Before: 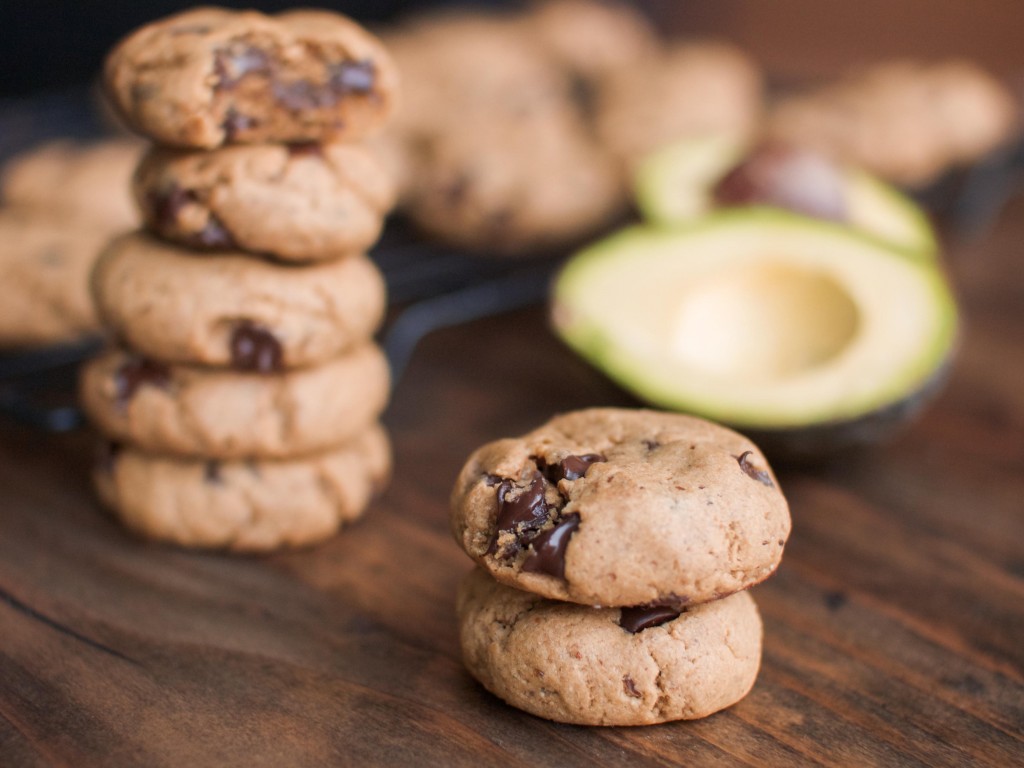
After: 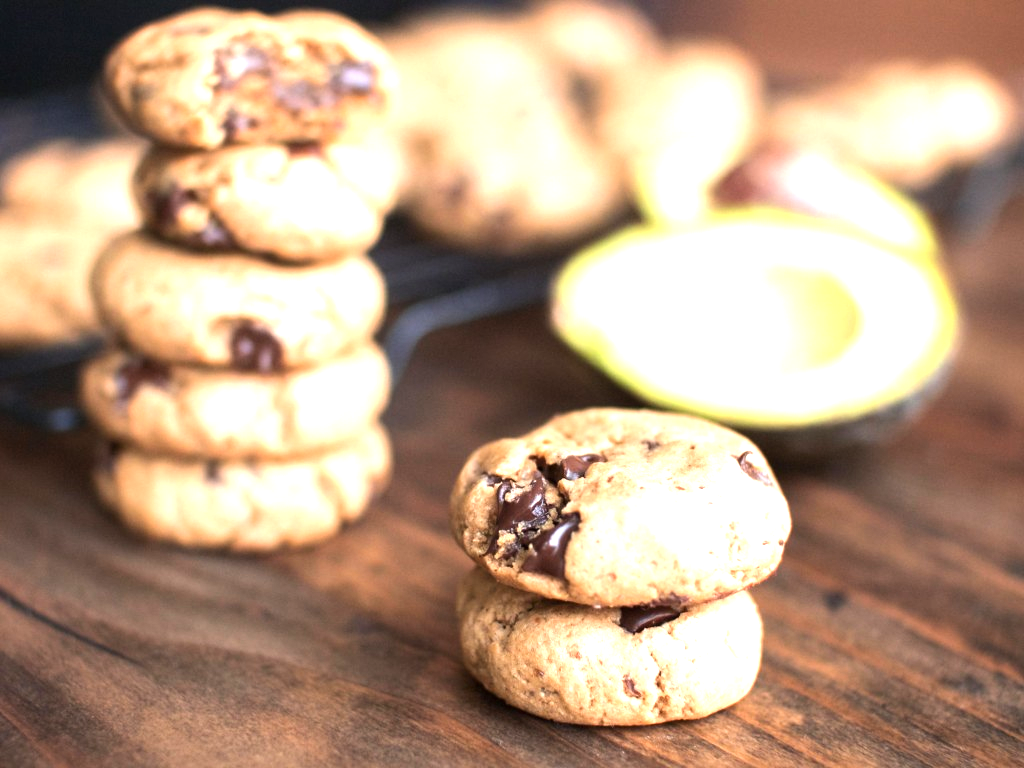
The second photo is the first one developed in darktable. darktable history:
tone equalizer: -8 EV -0.417 EV, -7 EV -0.389 EV, -6 EV -0.333 EV, -5 EV -0.222 EV, -3 EV 0.222 EV, -2 EV 0.333 EV, -1 EV 0.389 EV, +0 EV 0.417 EV, edges refinement/feathering 500, mask exposure compensation -1.57 EV, preserve details no
exposure: black level correction 0, exposure 1.1 EV, compensate exposure bias true, compensate highlight preservation false
